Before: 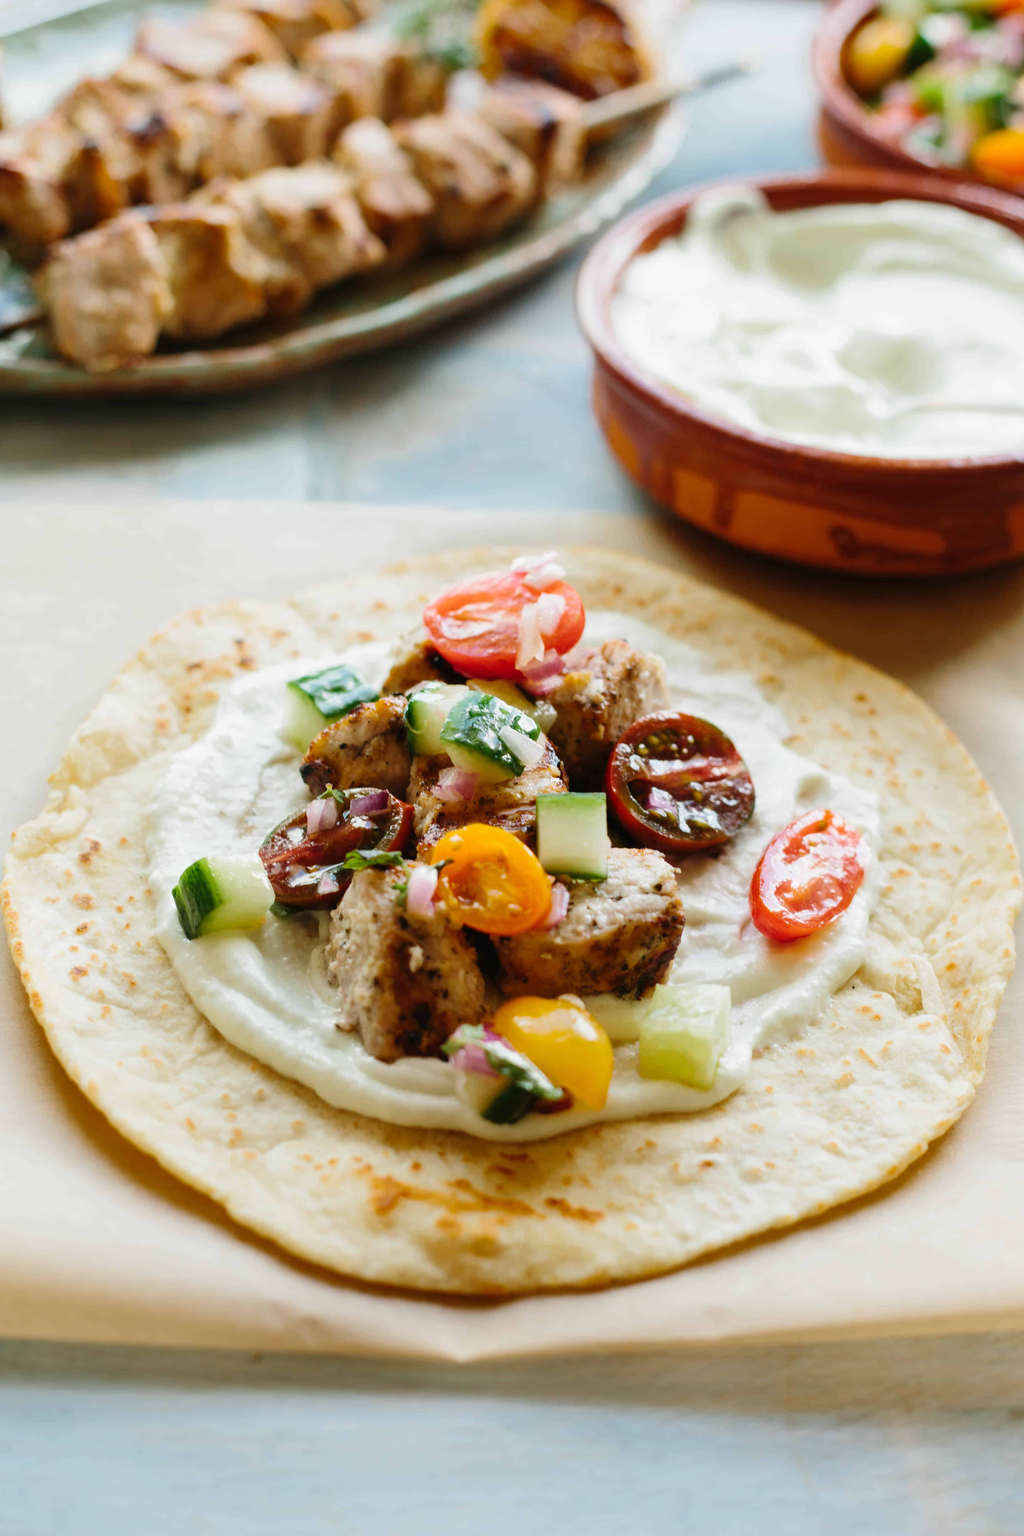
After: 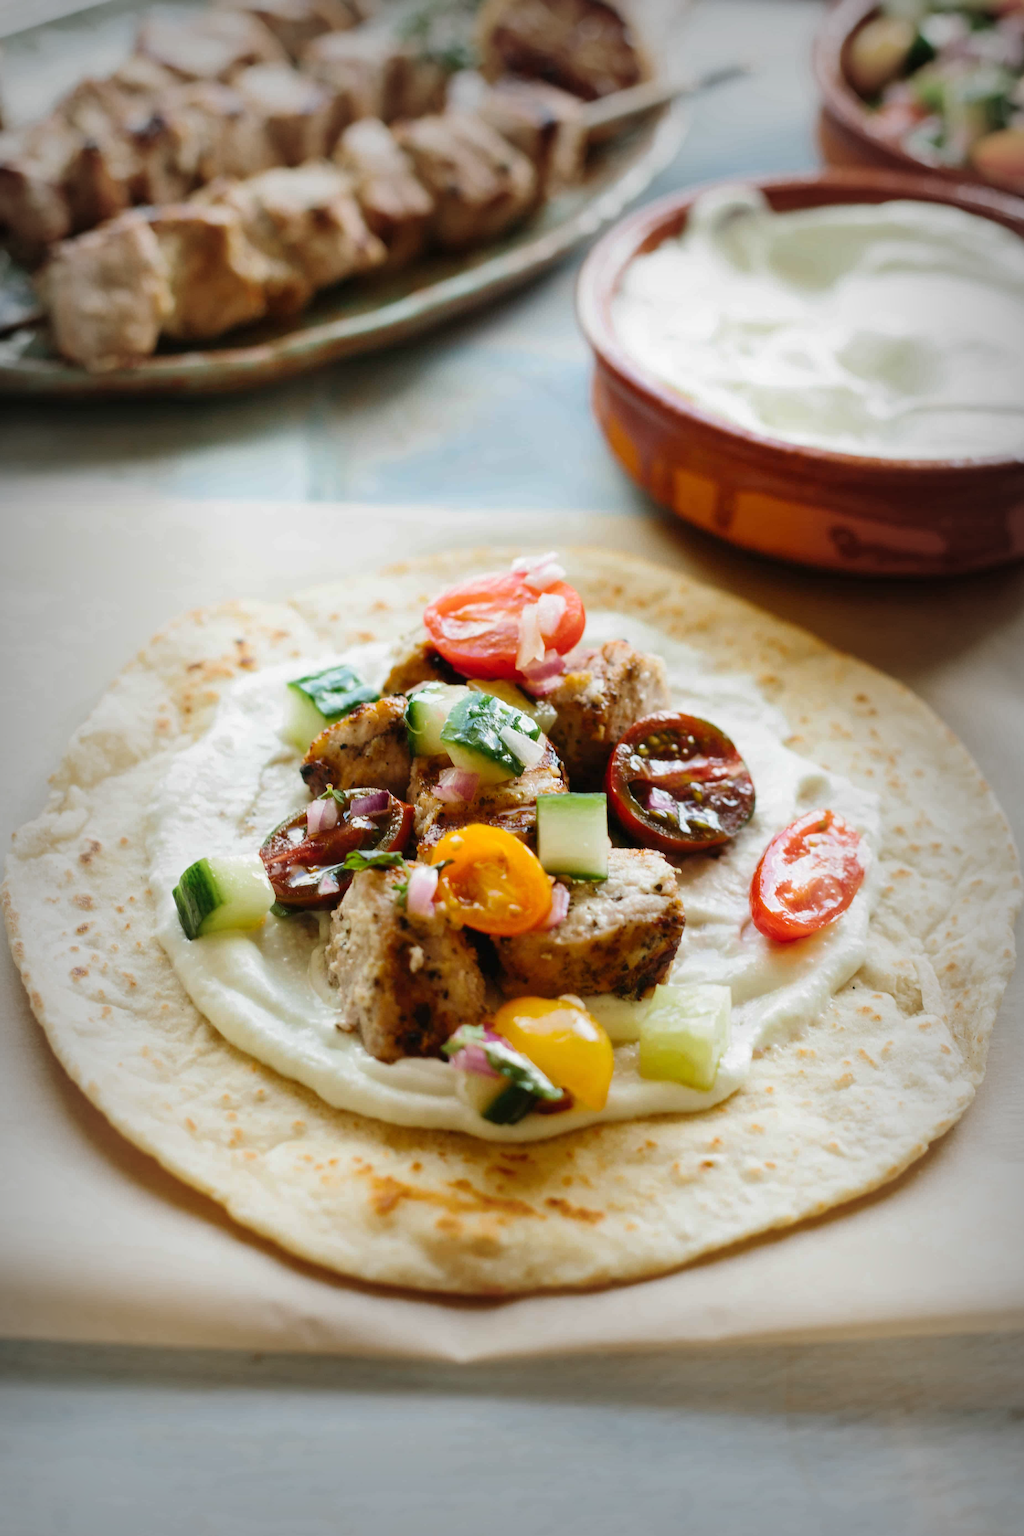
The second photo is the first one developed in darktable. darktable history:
vignetting: fall-off start 53.56%, automatic ratio true, width/height ratio 1.313, shape 0.213
